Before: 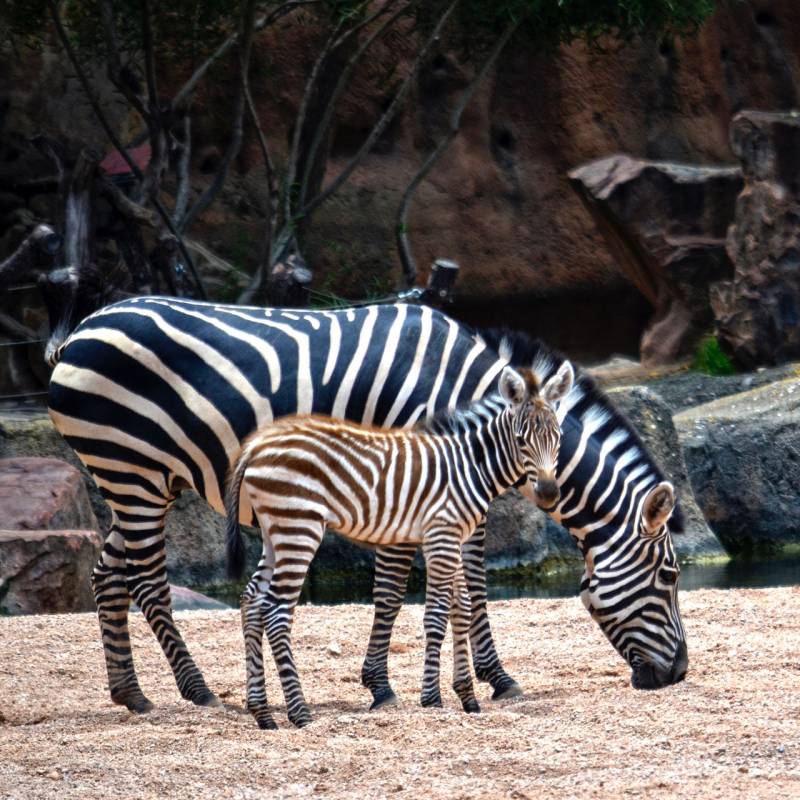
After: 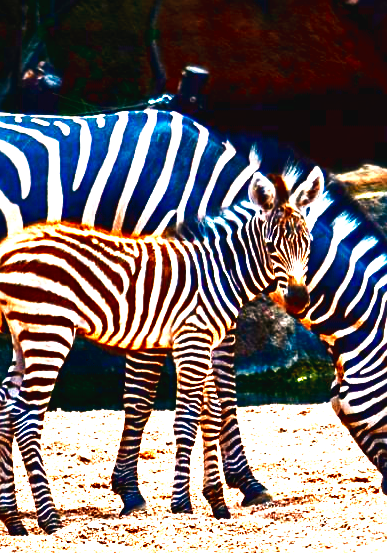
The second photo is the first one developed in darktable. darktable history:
color balance rgb: shadows lift › chroma 0.999%, shadows lift › hue 110.19°, highlights gain › chroma 1.679%, highlights gain › hue 56.06°, perceptual saturation grading › global saturation 31.323%, perceptual brilliance grading › global brilliance 10.05%, perceptual brilliance grading › shadows 15.086%, contrast -10.167%
tone curve: curves: ch0 [(0.003, 0.029) (0.202, 0.232) (0.46, 0.56) (0.611, 0.739) (0.843, 0.941) (1, 0.99)]; ch1 [(0, 0) (0.35, 0.356) (0.45, 0.453) (0.508, 0.515) (0.617, 0.601) (1, 1)]; ch2 [(0, 0) (0.456, 0.469) (0.5, 0.5) (0.556, 0.566) (0.635, 0.642) (1, 1)], preserve colors none
sharpen: on, module defaults
color zones: curves: ch0 [(0.018, 0.548) (0.197, 0.654) (0.425, 0.447) (0.605, 0.658) (0.732, 0.579)]; ch1 [(0.105, 0.531) (0.224, 0.531) (0.386, 0.39) (0.618, 0.456) (0.732, 0.456) (0.956, 0.421)]; ch2 [(0.039, 0.583) (0.215, 0.465) (0.399, 0.544) (0.465, 0.548) (0.614, 0.447) (0.724, 0.43) (0.882, 0.623) (0.956, 0.632)]
exposure: black level correction 0, exposure 0.7 EV, compensate exposure bias true, compensate highlight preservation false
crop: left 31.318%, top 24.321%, right 20.248%, bottom 6.551%
contrast brightness saturation: brightness -0.987, saturation 0.98
